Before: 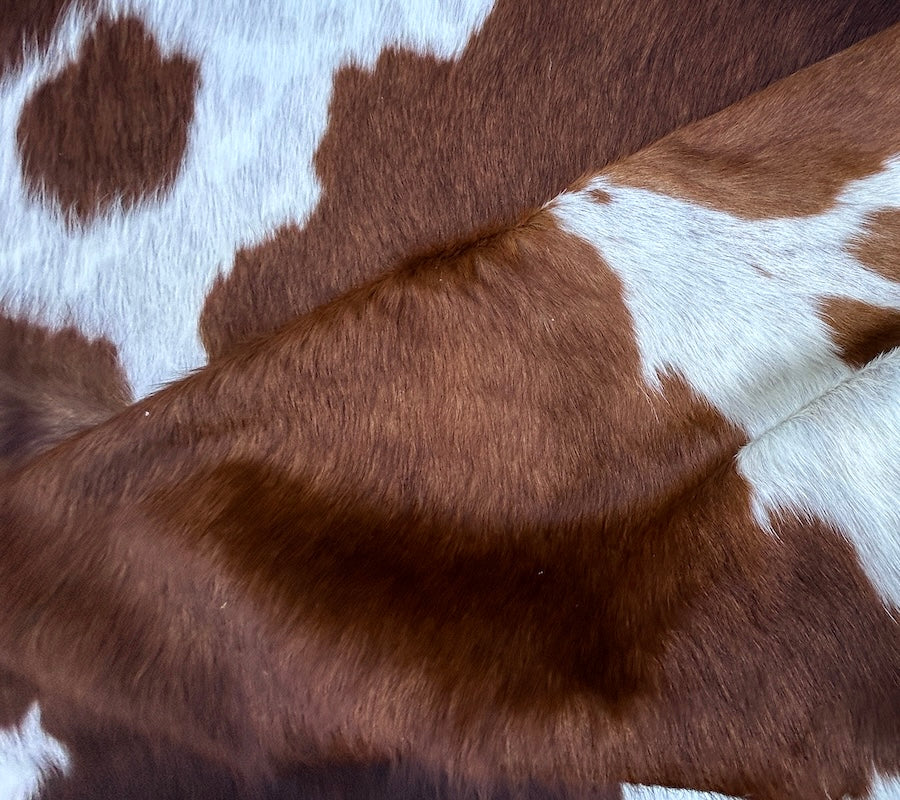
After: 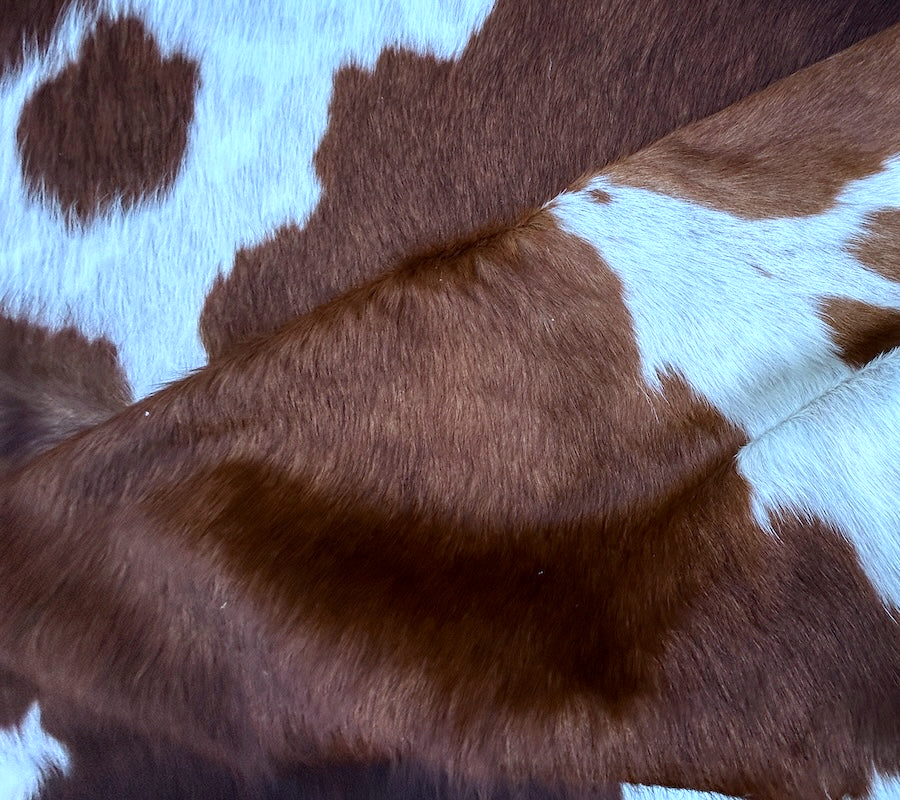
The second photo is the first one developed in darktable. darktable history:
color calibration: illuminant as shot in camera, x 0.383, y 0.38, temperature 3949.15 K, gamut compression 1.66
tone curve: curves: ch0 [(0, 0) (0.08, 0.069) (0.4, 0.391) (0.6, 0.609) (0.92, 0.93) (1, 1)], color space Lab, independent channels, preserve colors none
